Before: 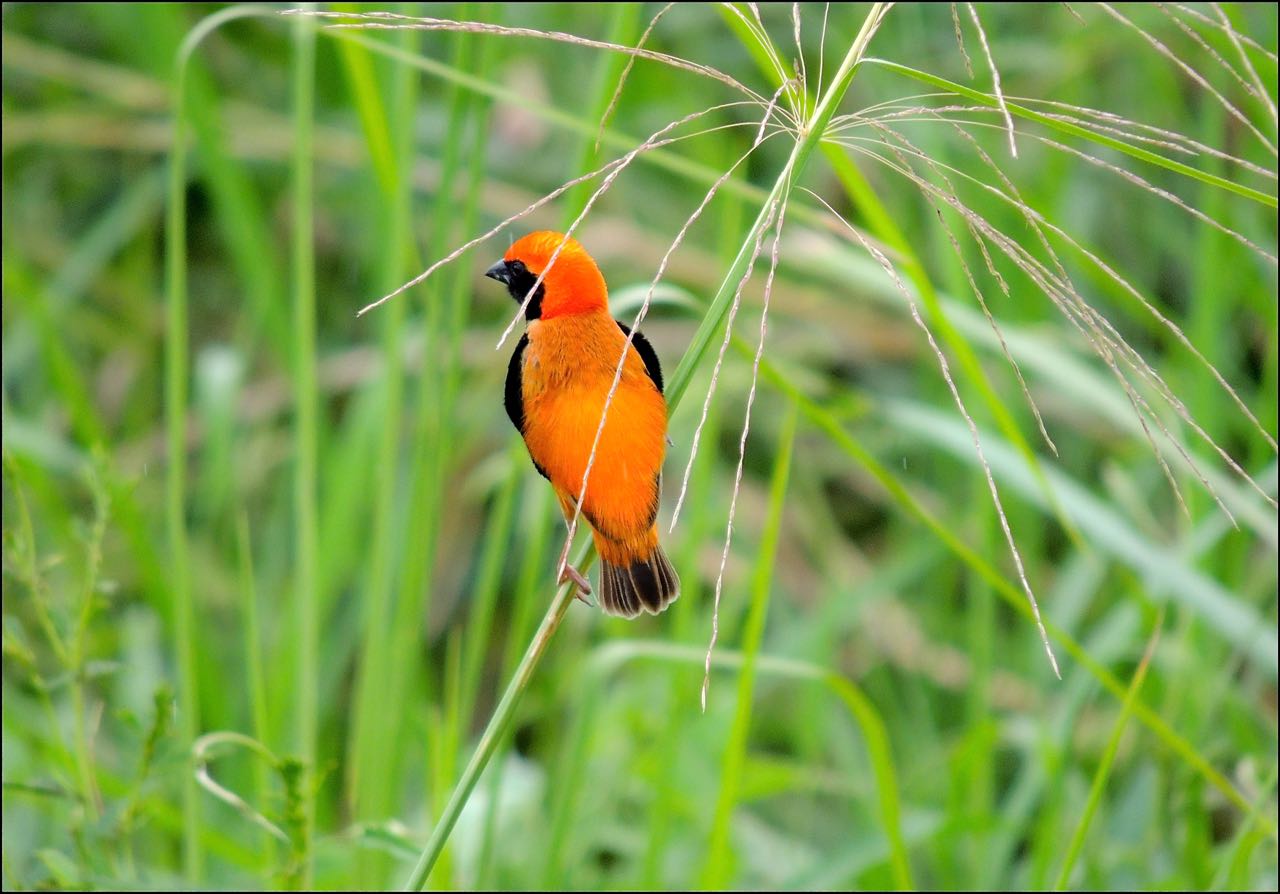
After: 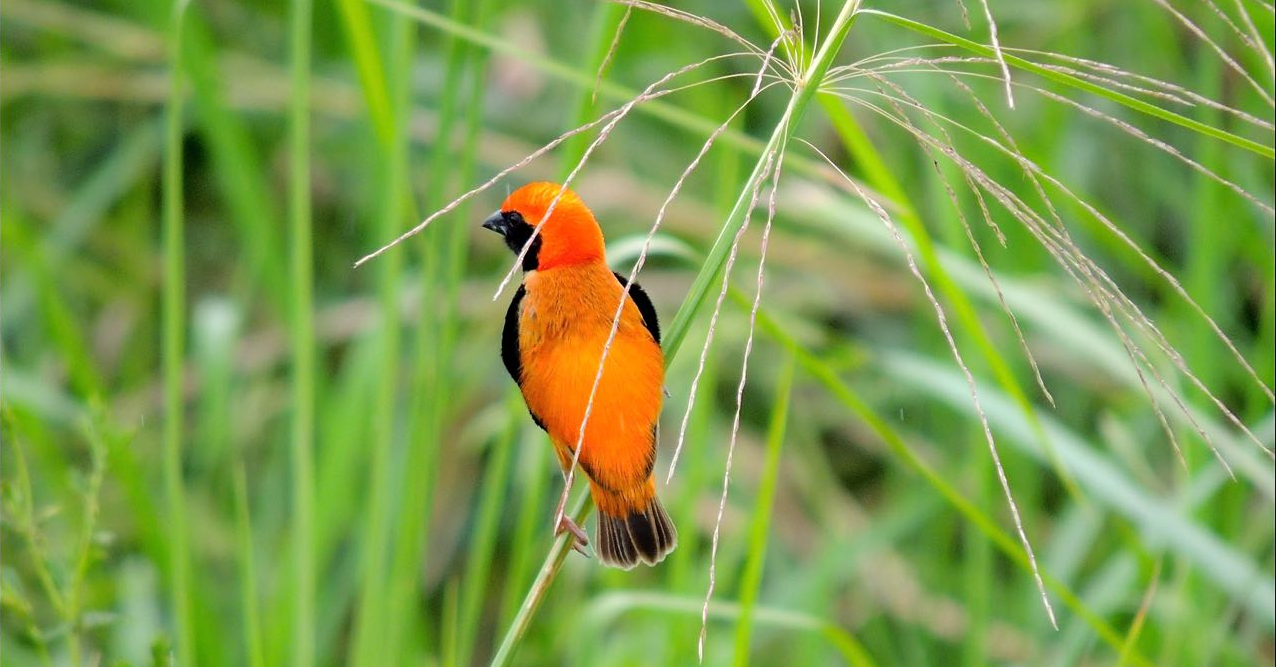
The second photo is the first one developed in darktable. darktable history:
crop: left 0.244%, top 5.558%, bottom 19.767%
